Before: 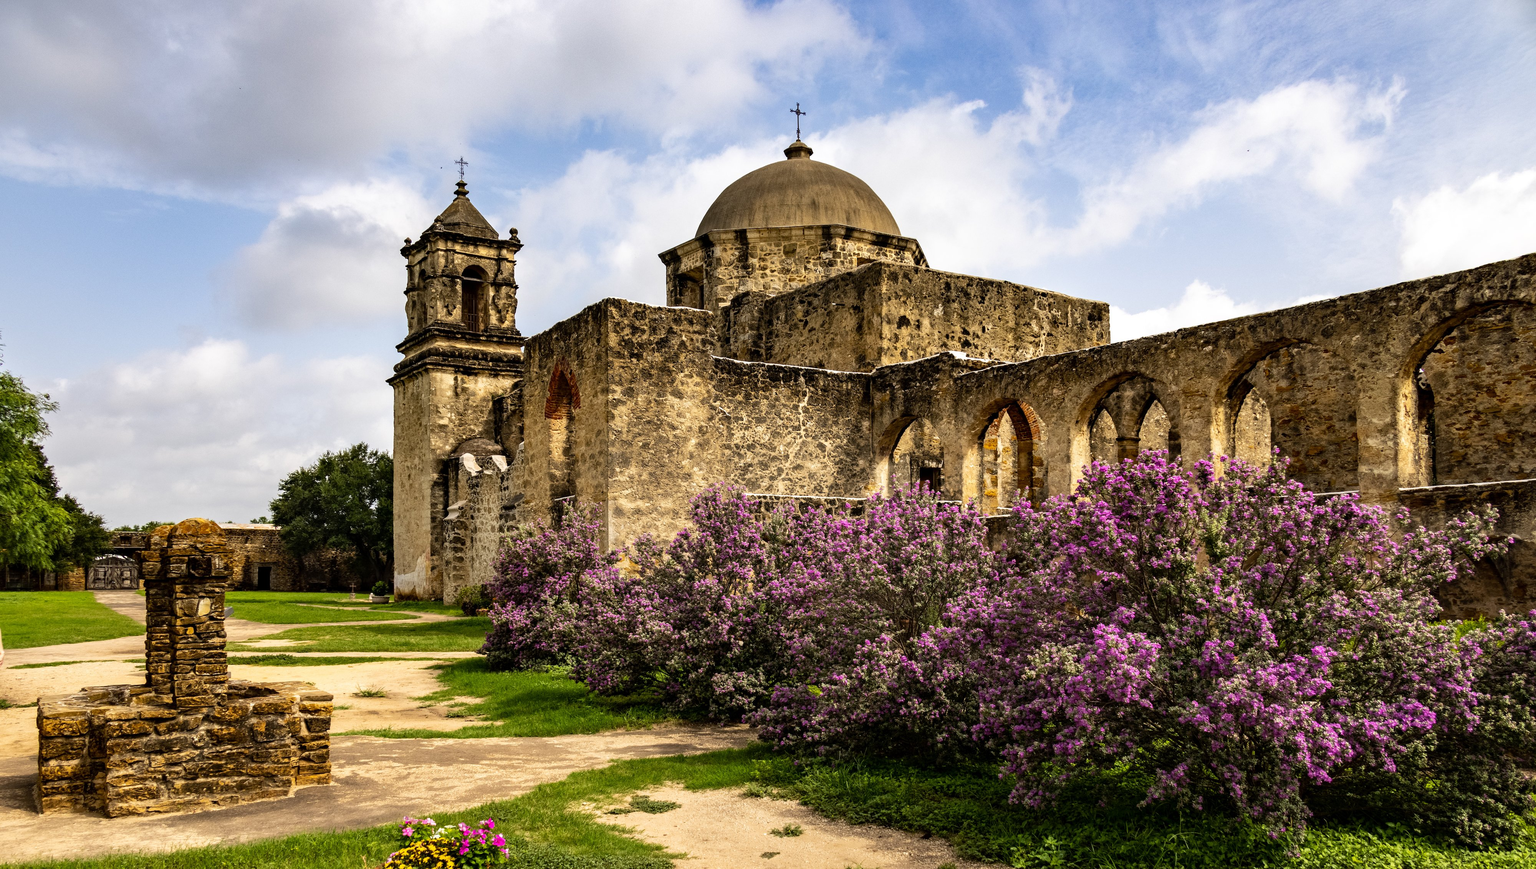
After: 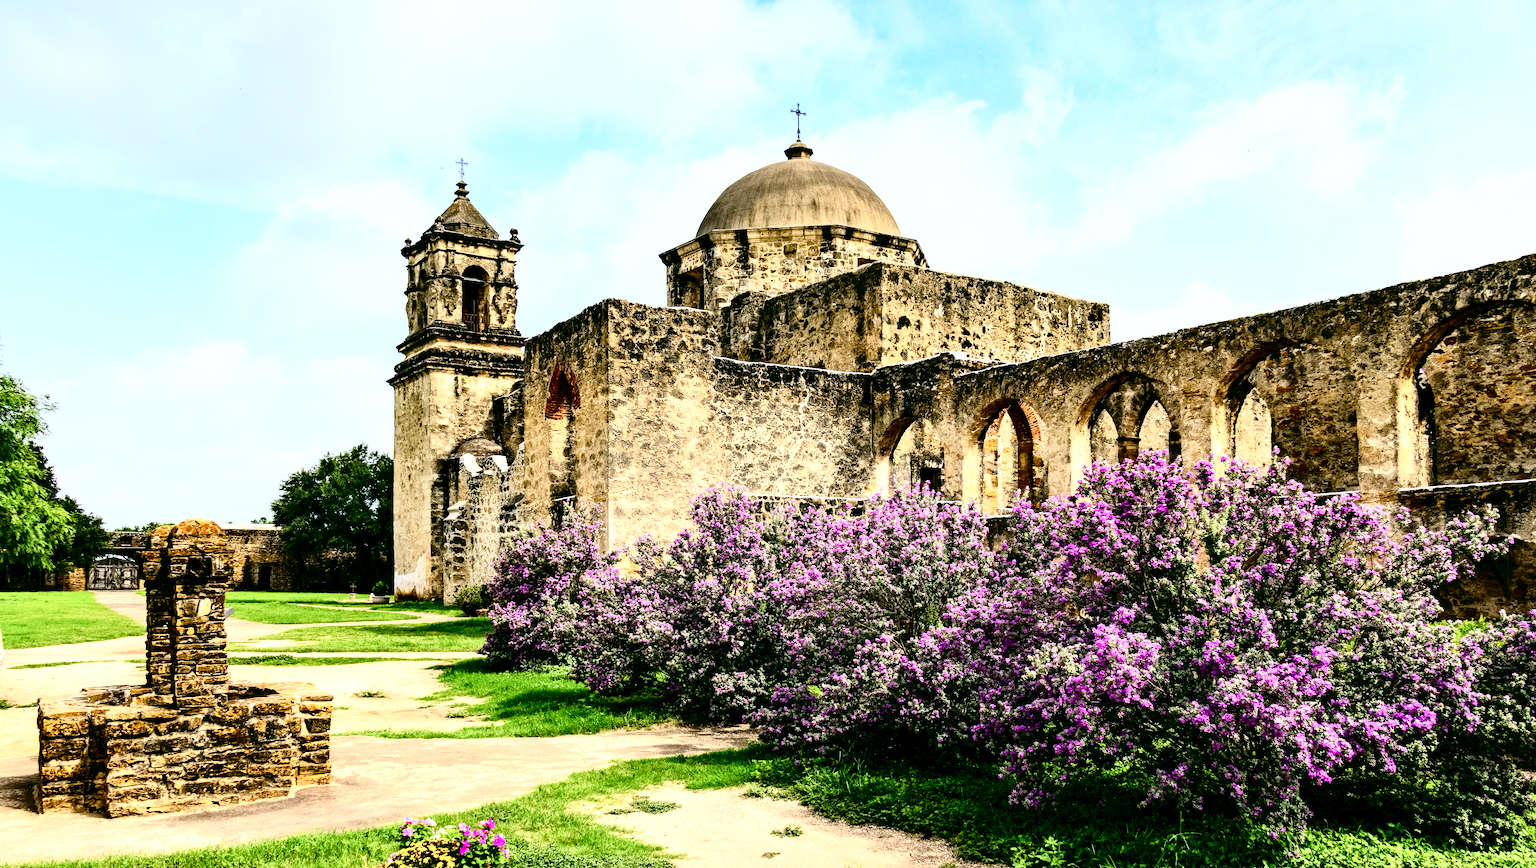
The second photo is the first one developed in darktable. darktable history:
color balance rgb: global offset › luminance -0.312%, global offset › chroma 0.111%, global offset › hue 162.77°, perceptual saturation grading › global saturation 0.165%, perceptual saturation grading › highlights -30.722%, perceptual saturation grading › shadows 19.975%
exposure: black level correction 0, exposure 0.701 EV, compensate highlight preservation false
contrast brightness saturation: contrast 0.217, brightness -0.192, saturation 0.241
color calibration: gray › normalize channels true, x 0.371, y 0.377, temperature 4300.19 K, gamut compression 0.023
base curve: curves: ch0 [(0, 0) (0.028, 0.03) (0.121, 0.232) (0.46, 0.748) (0.859, 0.968) (1, 1)]
